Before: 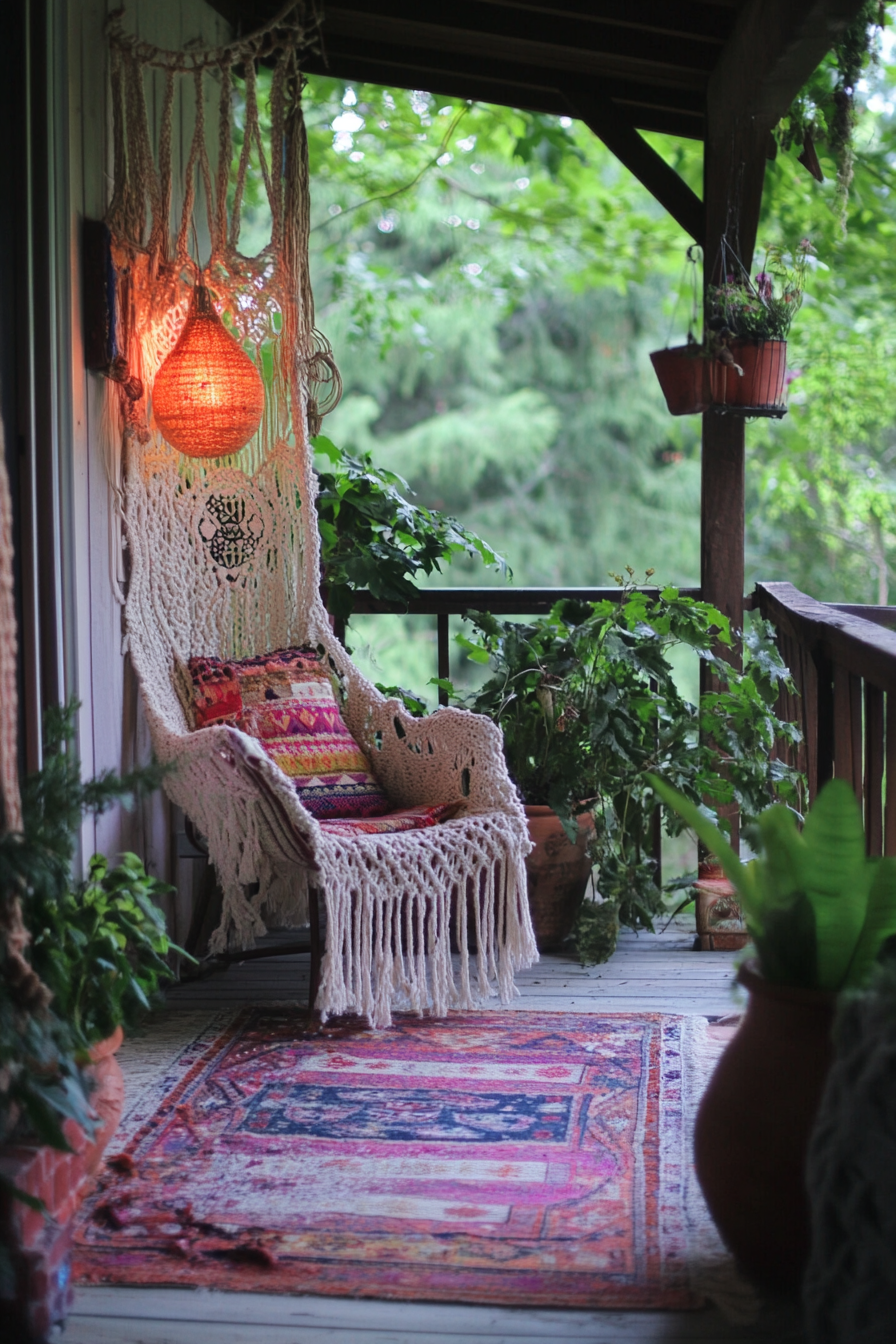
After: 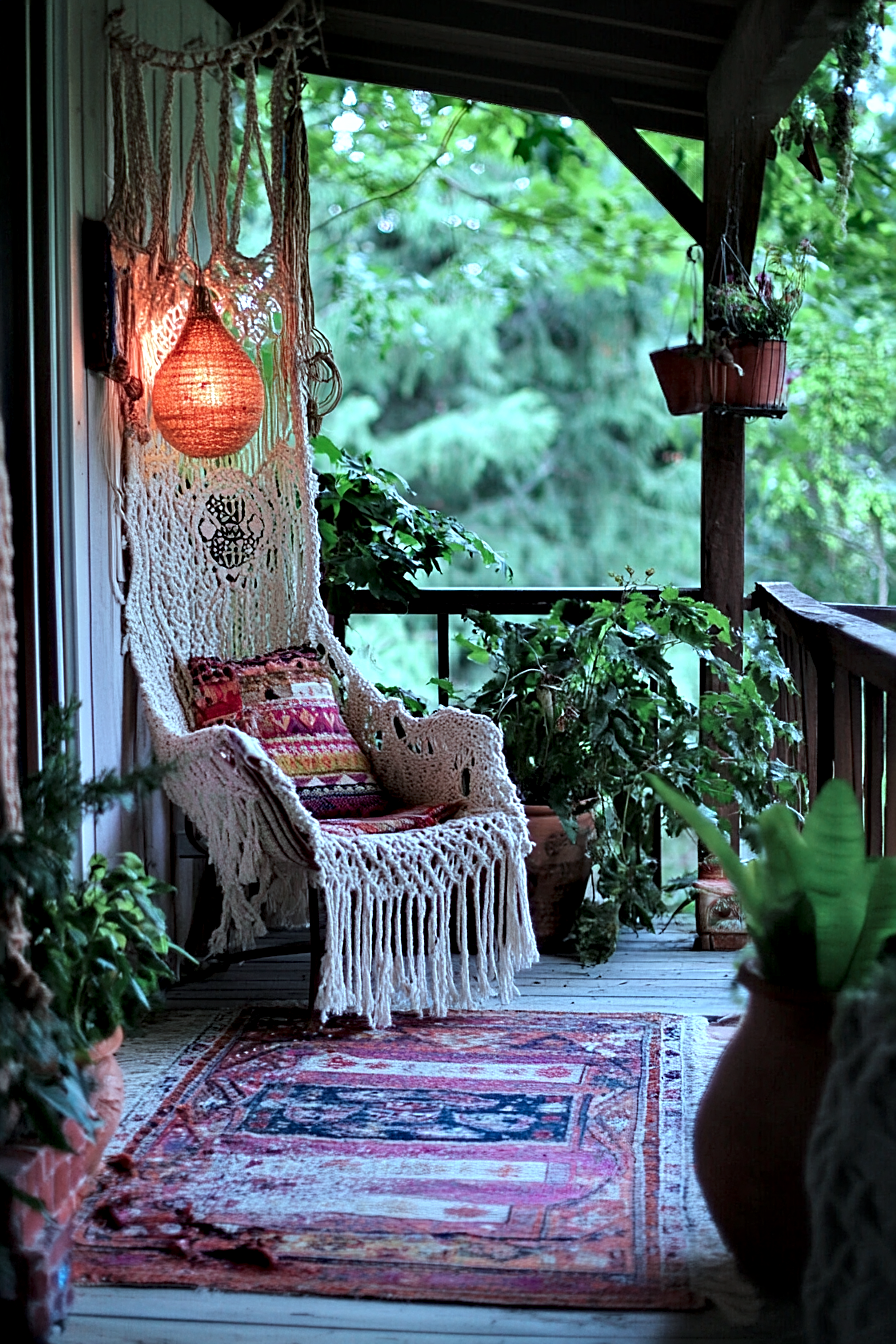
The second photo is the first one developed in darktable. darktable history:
contrast equalizer: y [[0.601, 0.6, 0.598, 0.598, 0.6, 0.601], [0.5 ×6], [0.5 ×6], [0 ×6], [0 ×6]]
color correction: highlights a* -11.71, highlights b* -15.58
exposure: black level correction 0.001, compensate highlight preservation false
sharpen: on, module defaults
